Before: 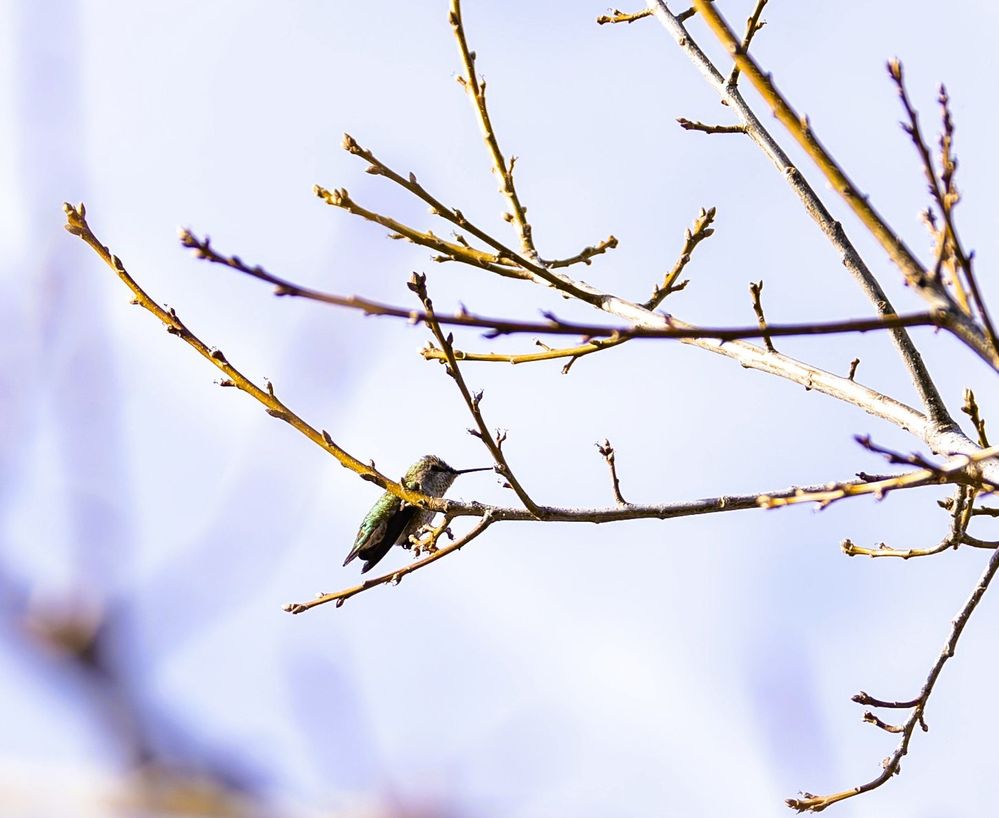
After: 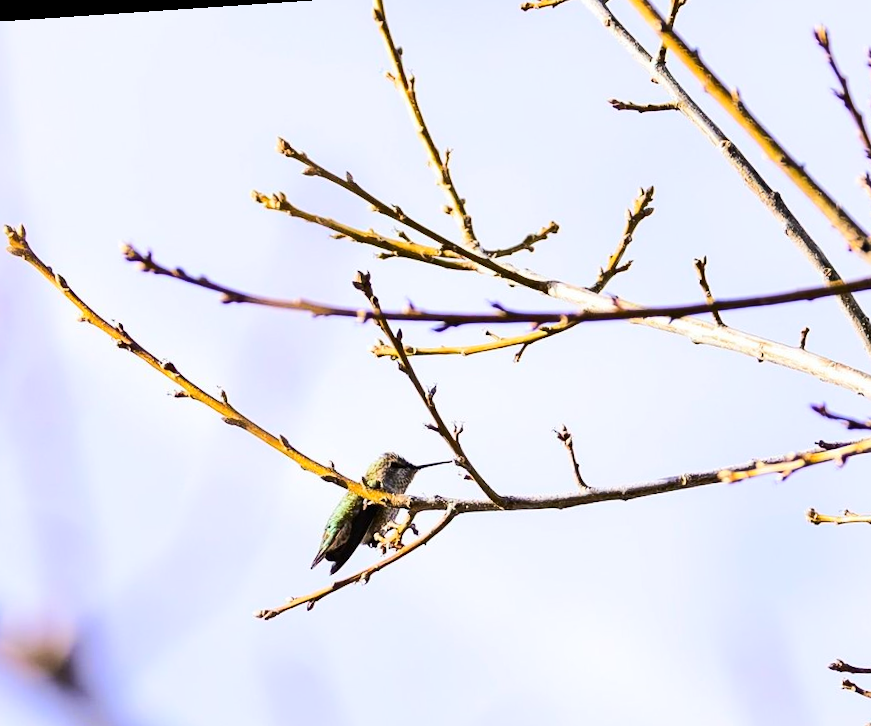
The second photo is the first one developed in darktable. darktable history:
tone equalizer: on, module defaults
rgb curve: curves: ch0 [(0, 0) (0.284, 0.292) (0.505, 0.644) (1, 1)]; ch1 [(0, 0) (0.284, 0.292) (0.505, 0.644) (1, 1)]; ch2 [(0, 0) (0.284, 0.292) (0.505, 0.644) (1, 1)], compensate middle gray true
crop and rotate: left 7.196%, top 4.574%, right 10.605%, bottom 13.178%
rotate and perspective: rotation -4.2°, shear 0.006, automatic cropping off
